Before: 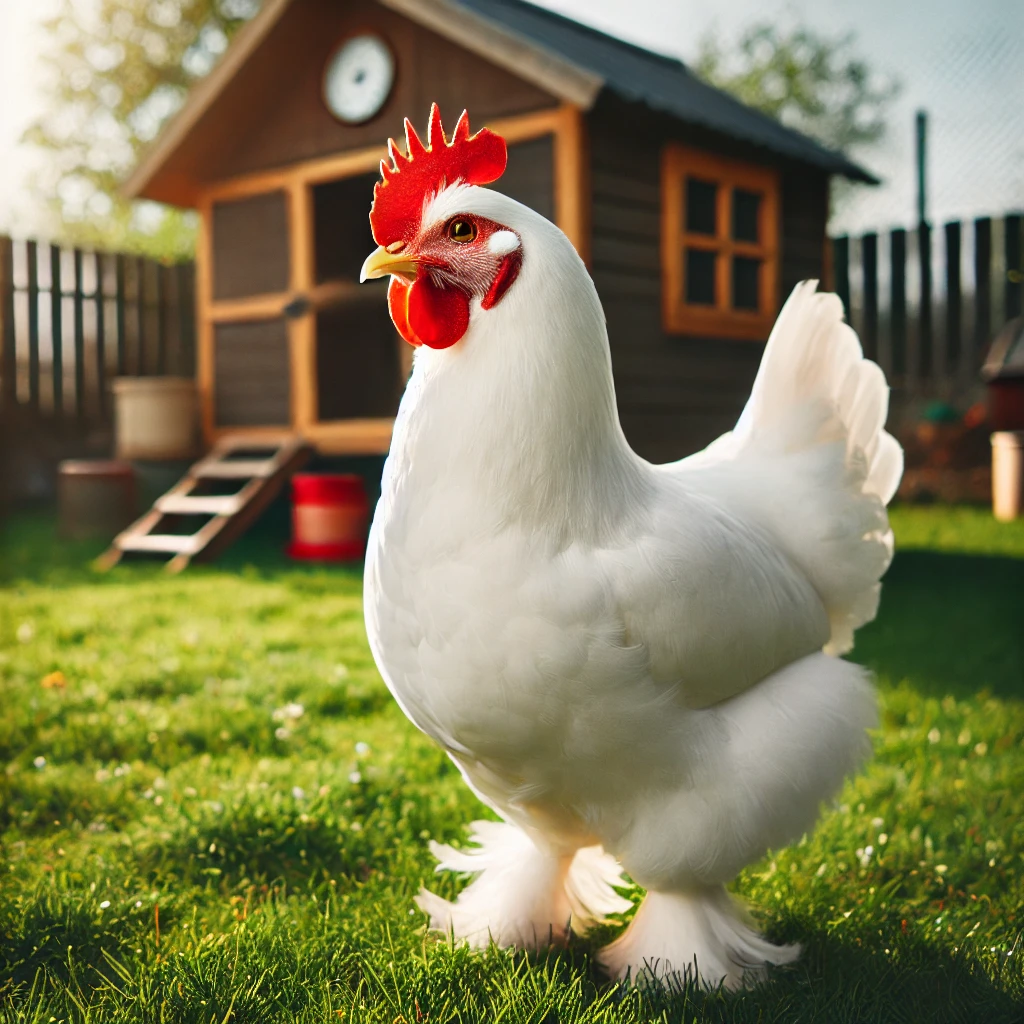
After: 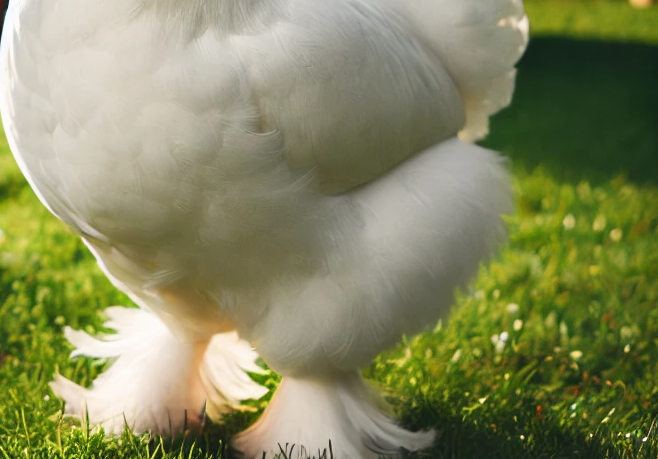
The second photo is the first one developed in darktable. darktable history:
crop and rotate: left 35.718%, top 50.213%, bottom 4.945%
